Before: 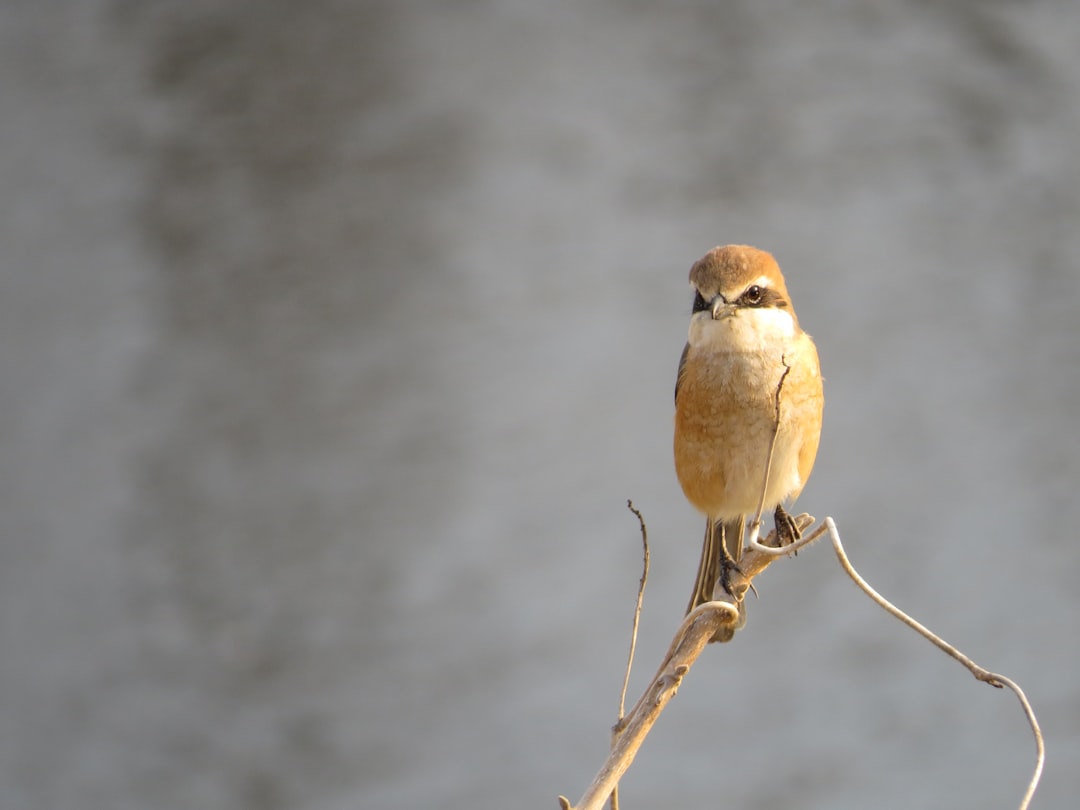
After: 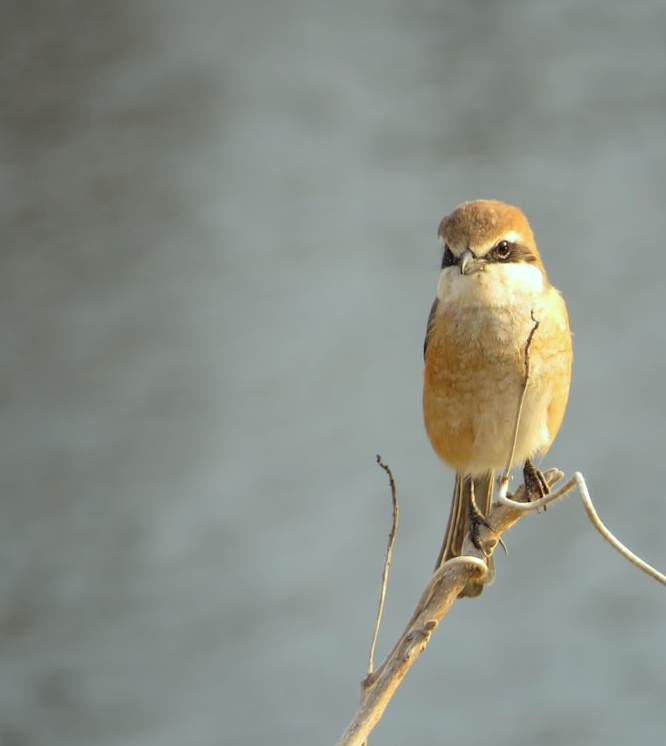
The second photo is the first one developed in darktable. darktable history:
crop and rotate: left 23.33%, top 5.619%, right 14.929%, bottom 2.256%
color correction: highlights a* -6.35, highlights b* 0.749
